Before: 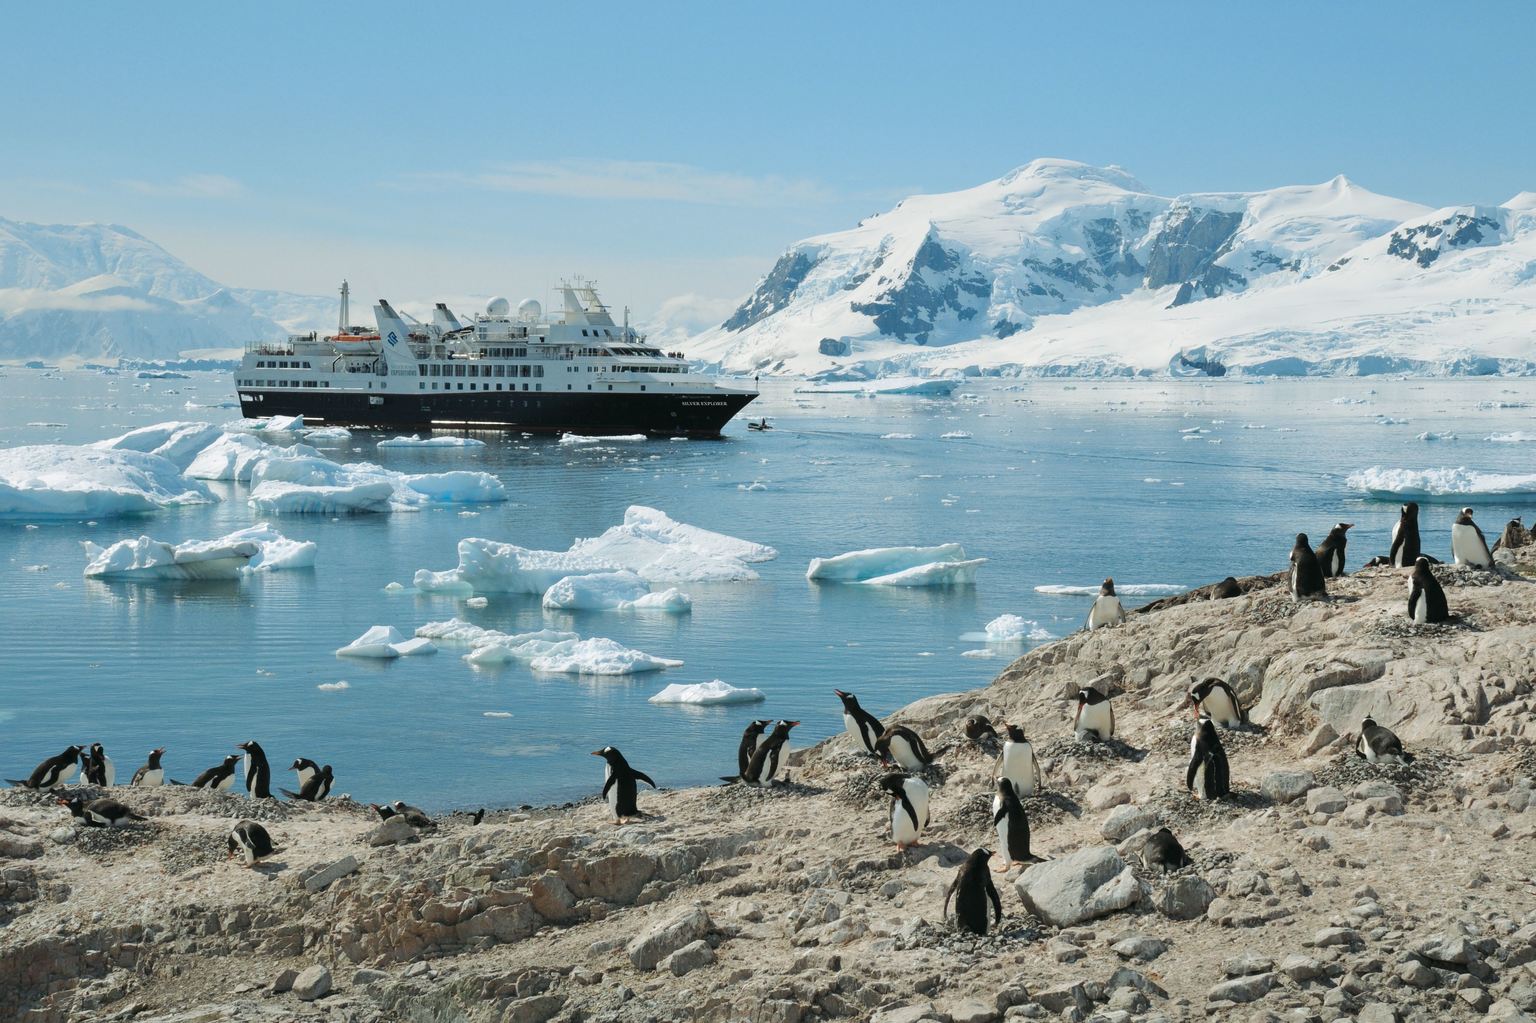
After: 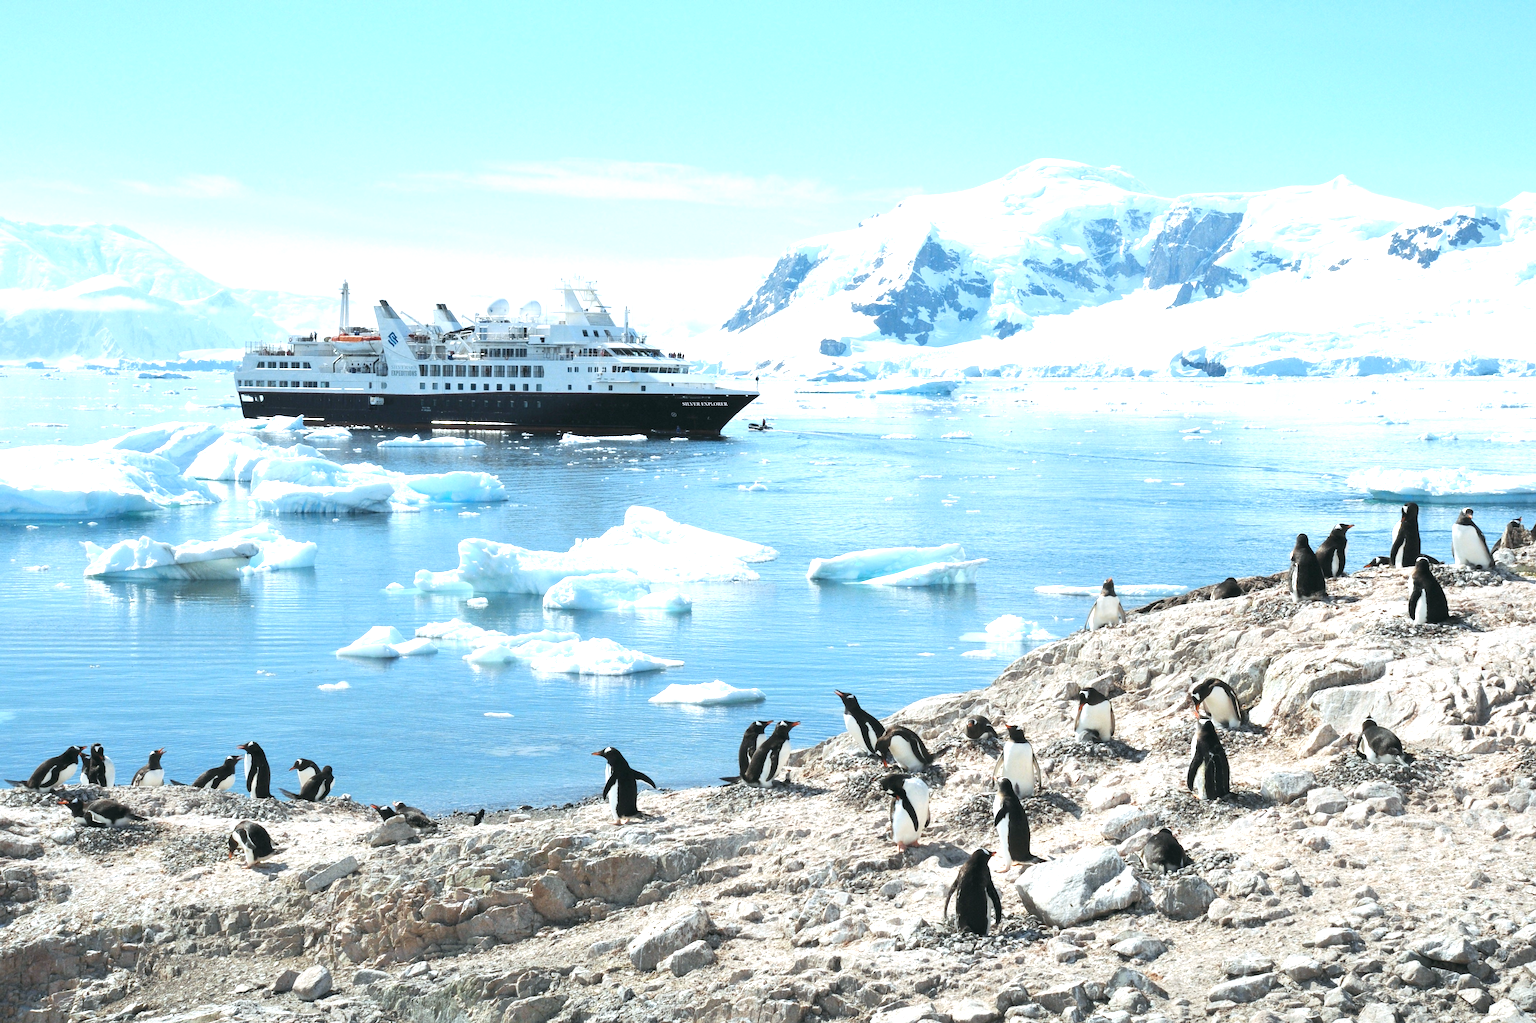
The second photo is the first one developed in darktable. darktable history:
color calibration: gray › normalize channels true, illuminant as shot in camera, x 0.358, y 0.373, temperature 4628.91 K, gamut compression 0.027
exposure: exposure 1.146 EV, compensate highlight preservation false
contrast brightness saturation: contrast 0.007, saturation -0.06
